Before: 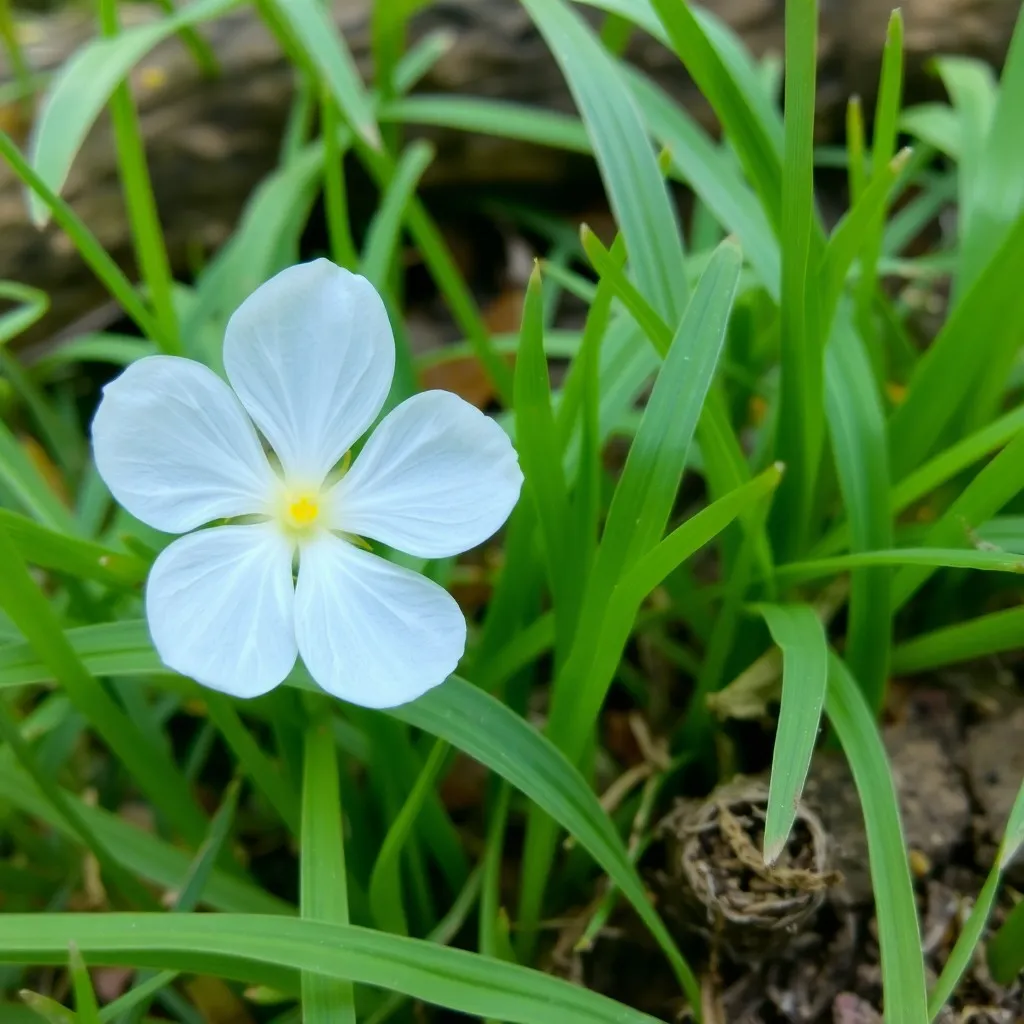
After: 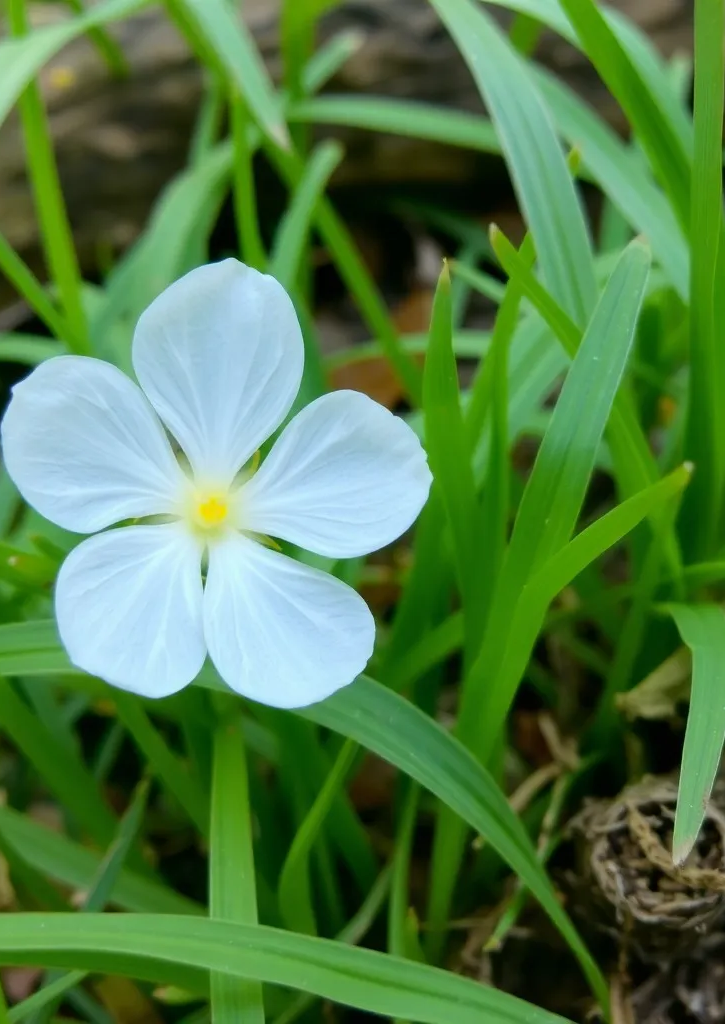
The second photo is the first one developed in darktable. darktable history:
crop and rotate: left 8.966%, right 20.192%
